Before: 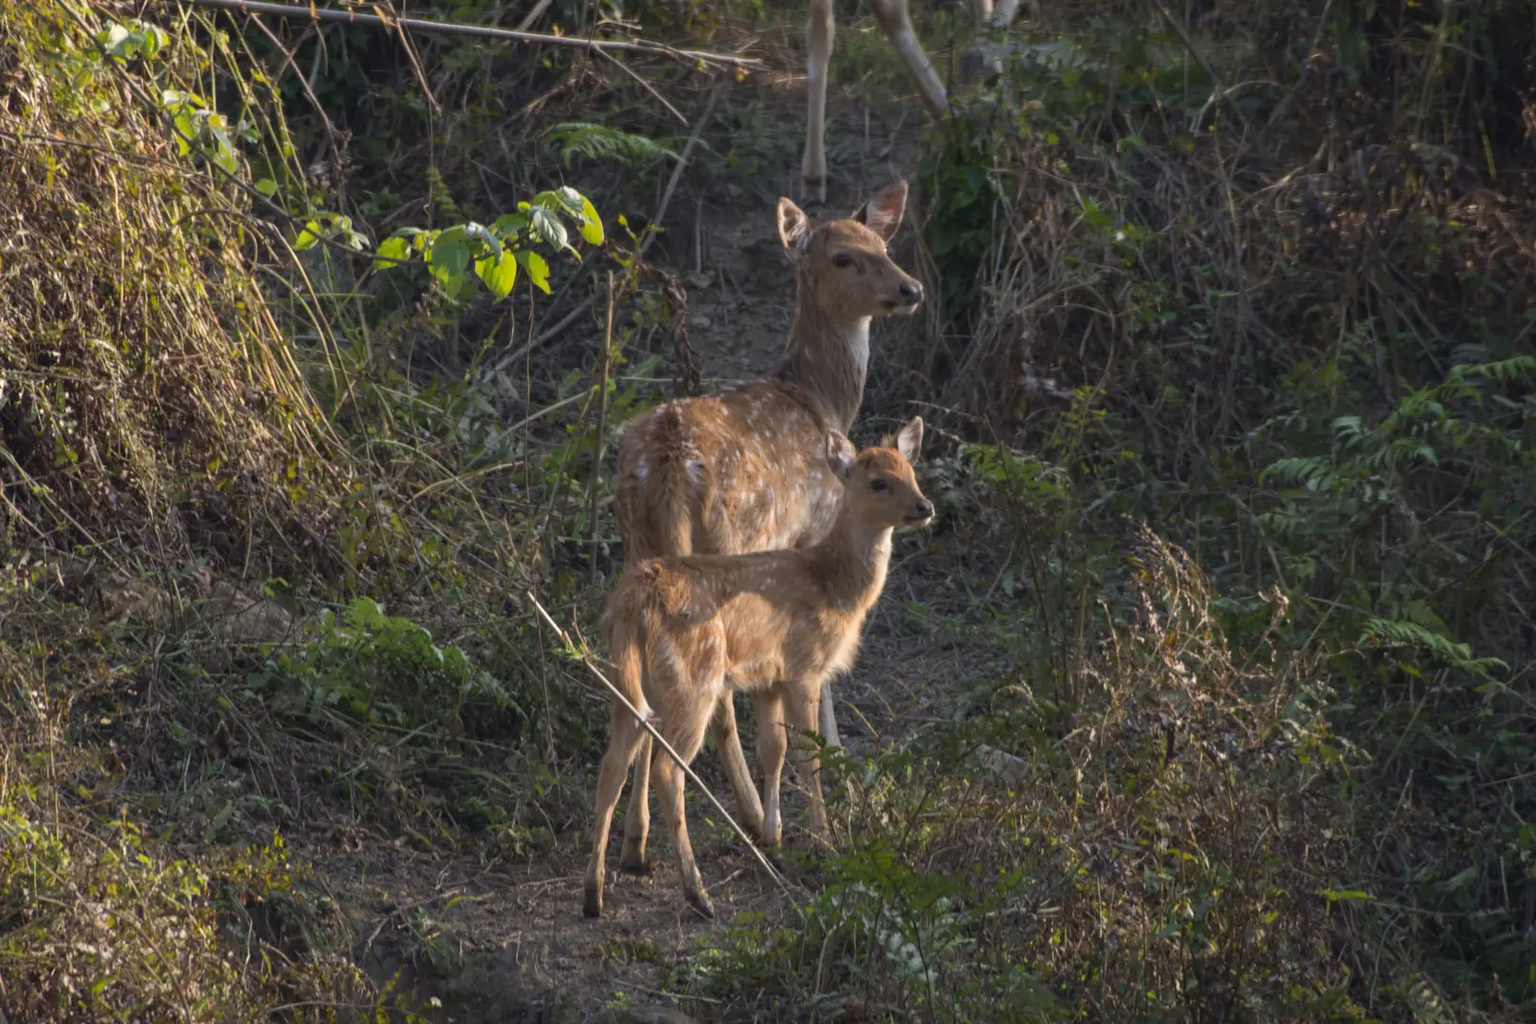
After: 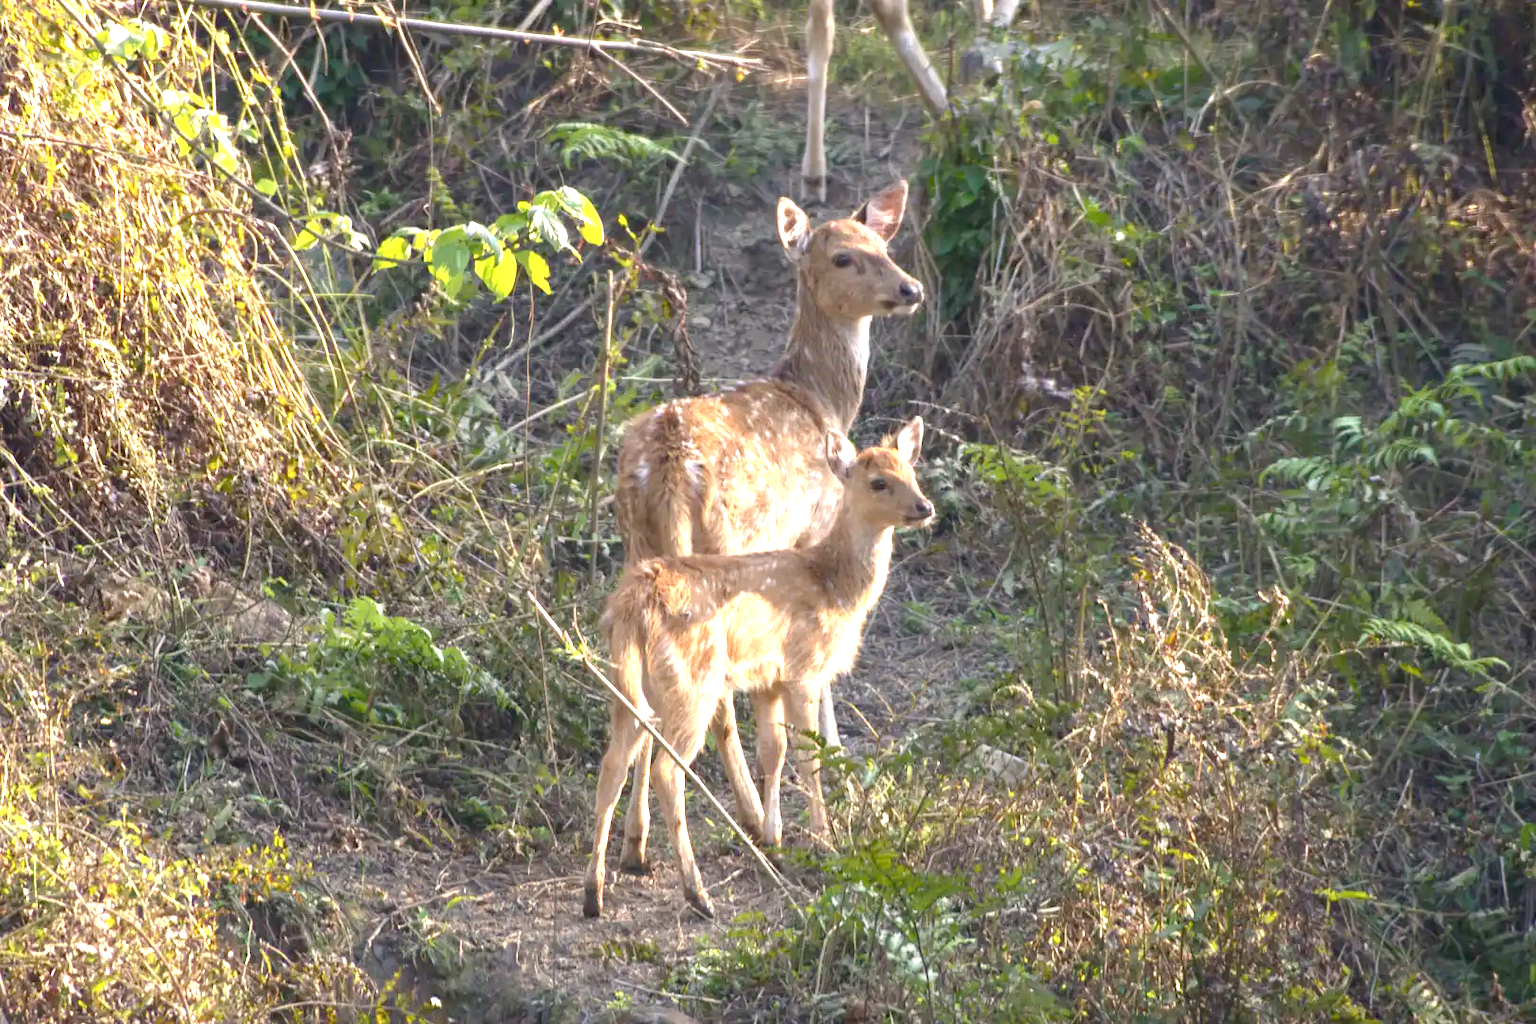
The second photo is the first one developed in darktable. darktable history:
color balance rgb: shadows lift › luminance -10.333%, highlights gain › chroma 1.091%, highlights gain › hue 60.13°, perceptual saturation grading › global saturation 20%, perceptual saturation grading › highlights -25.029%, perceptual saturation grading › shadows 24.164%
exposure: black level correction 0.001, exposure 1.999 EV, compensate highlight preservation false
